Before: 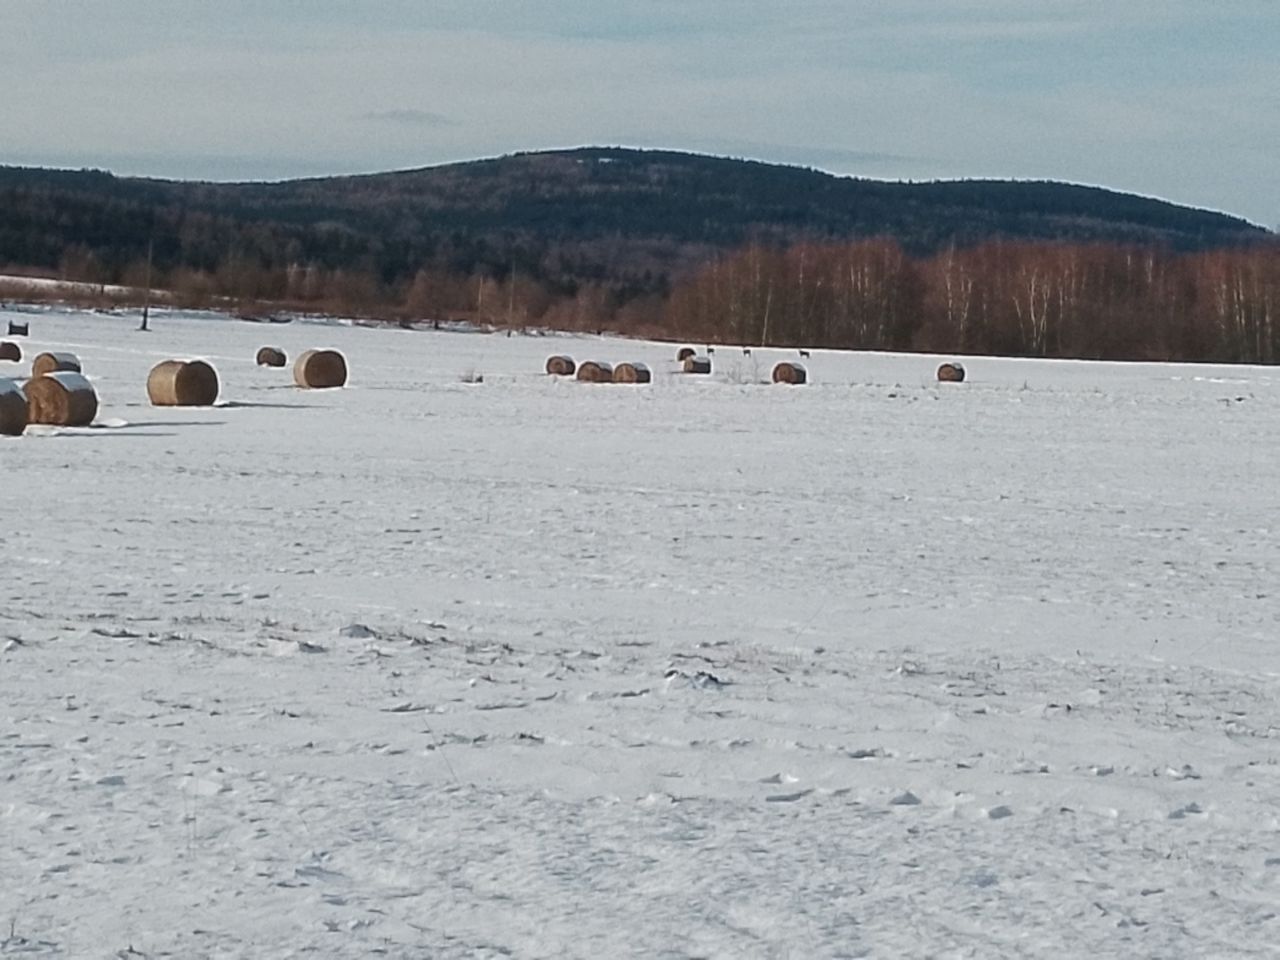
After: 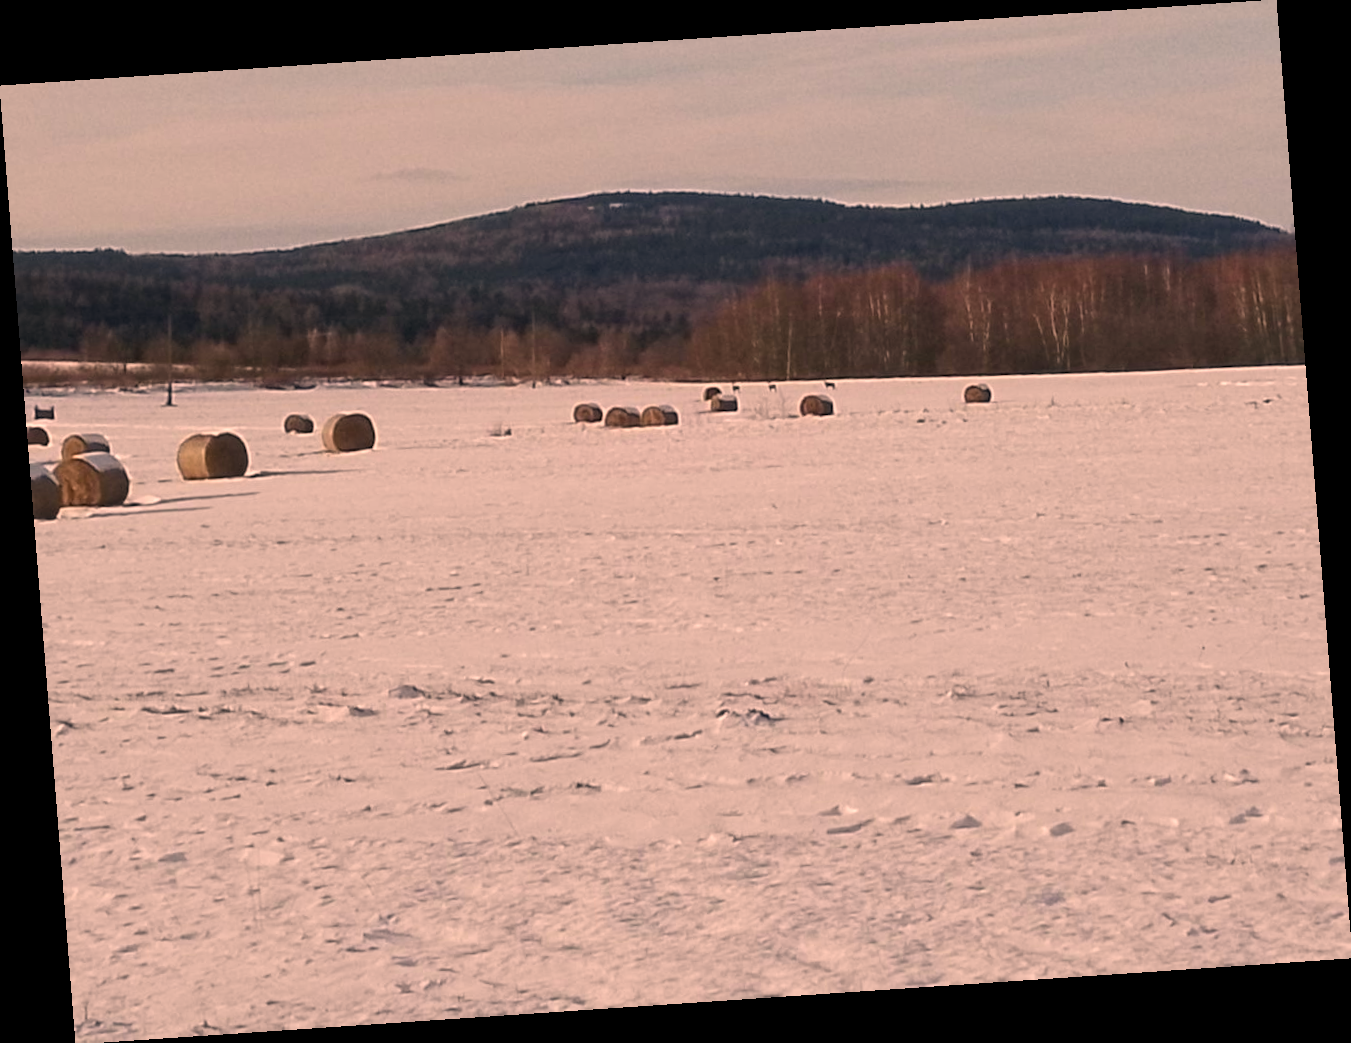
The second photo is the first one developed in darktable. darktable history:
color correction: highlights a* 21.88, highlights b* 22.25
rotate and perspective: rotation -4.2°, shear 0.006, automatic cropping off
